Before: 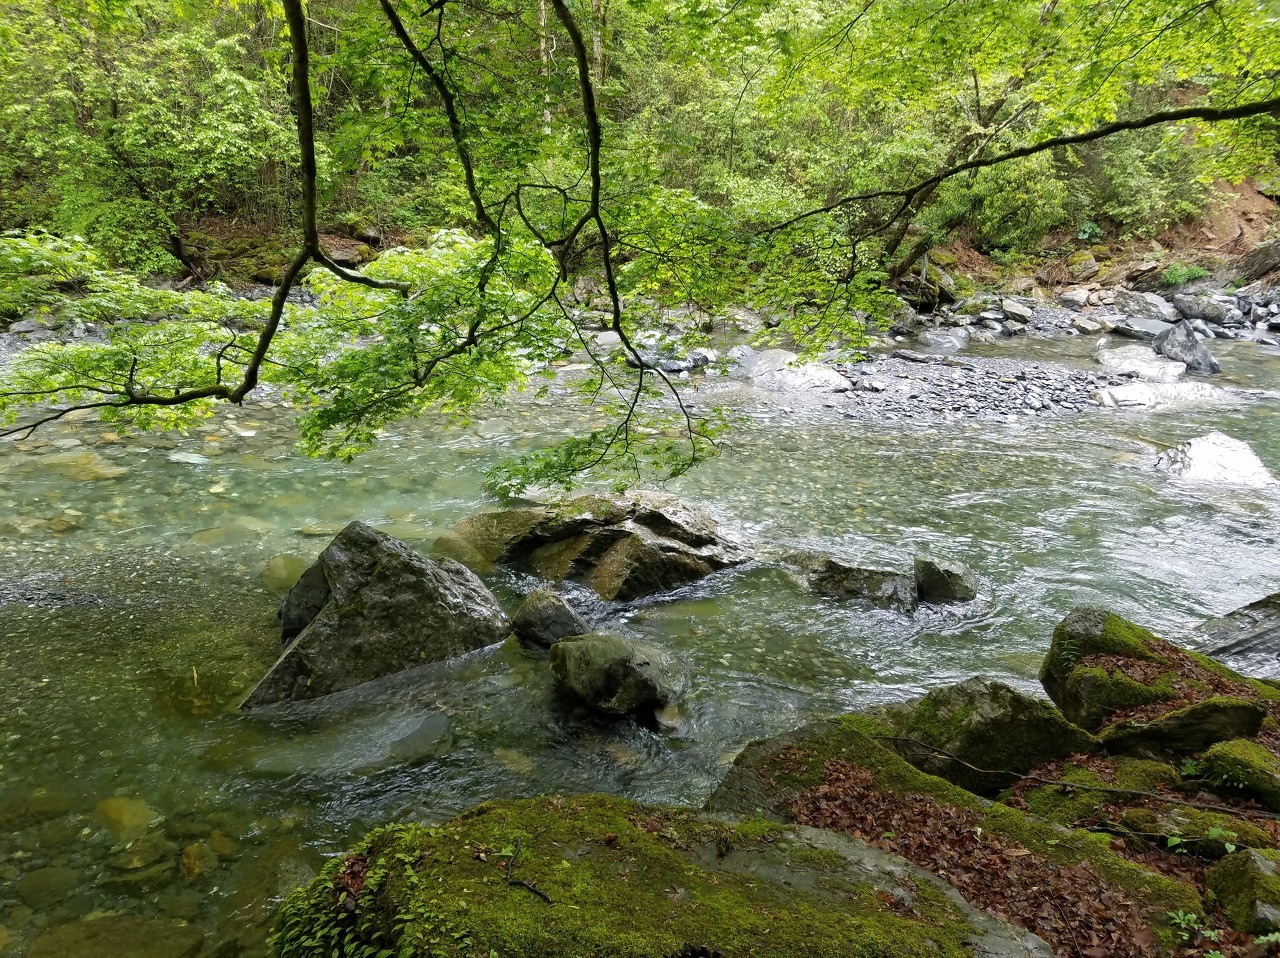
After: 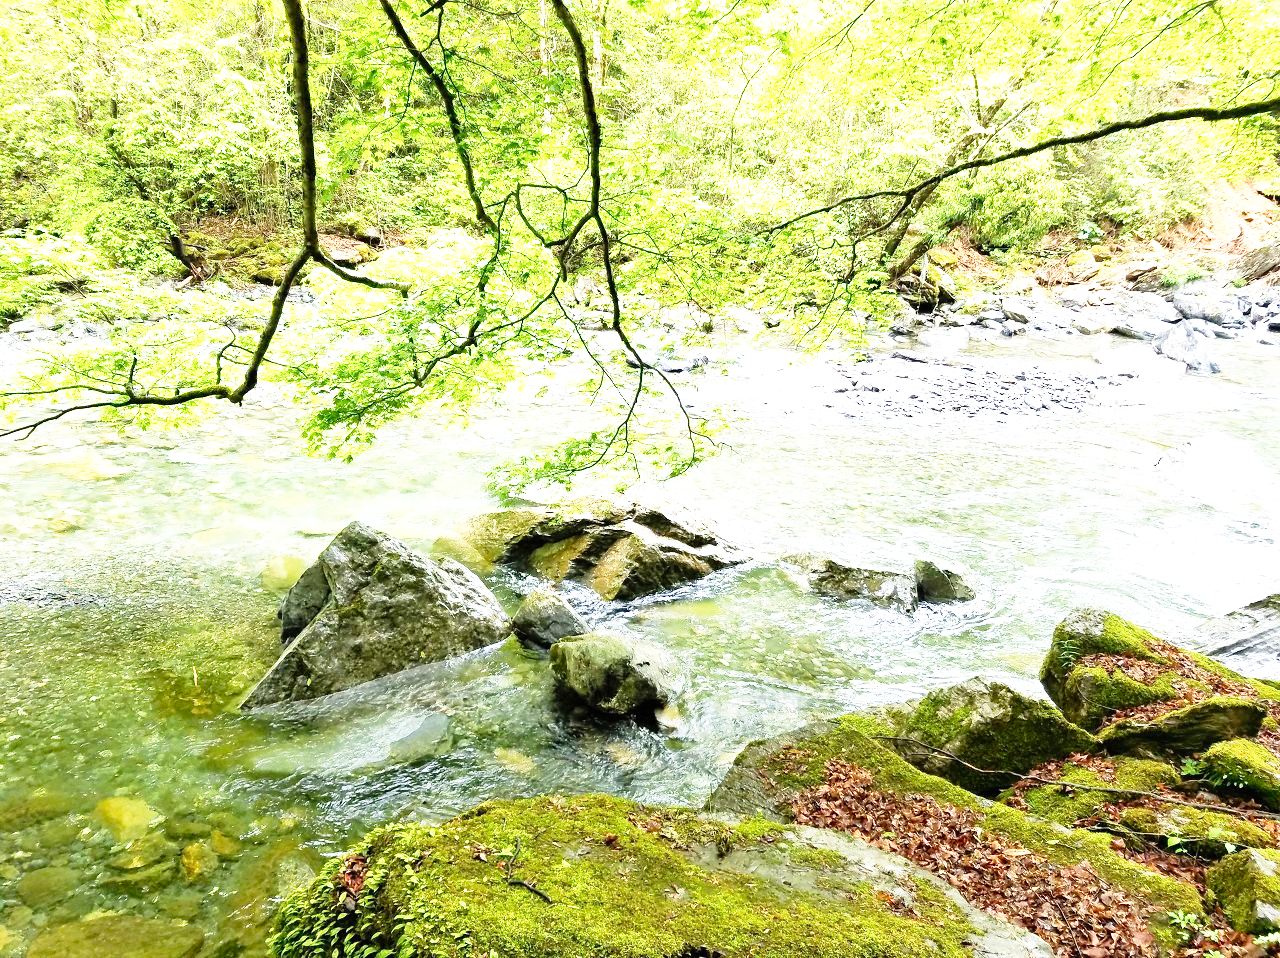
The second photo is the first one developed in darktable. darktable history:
base curve: curves: ch0 [(0, 0) (0.012, 0.01) (0.073, 0.168) (0.31, 0.711) (0.645, 0.957) (1, 1)], preserve colors none
exposure: black level correction 0, exposure 1.368 EV, compensate exposure bias true, compensate highlight preservation false
